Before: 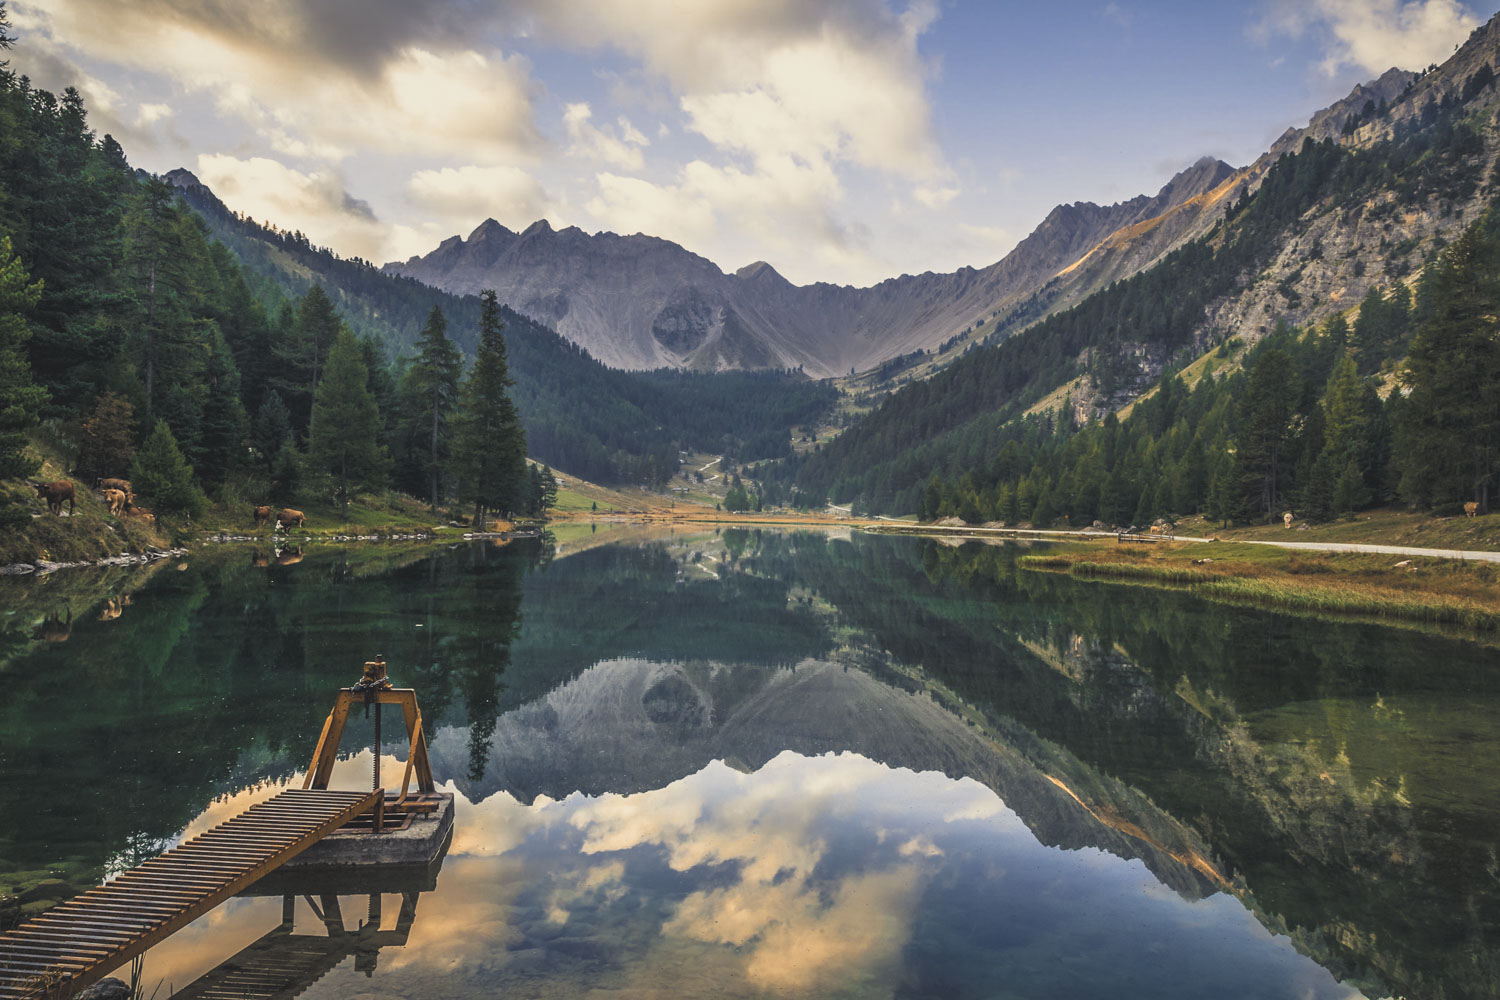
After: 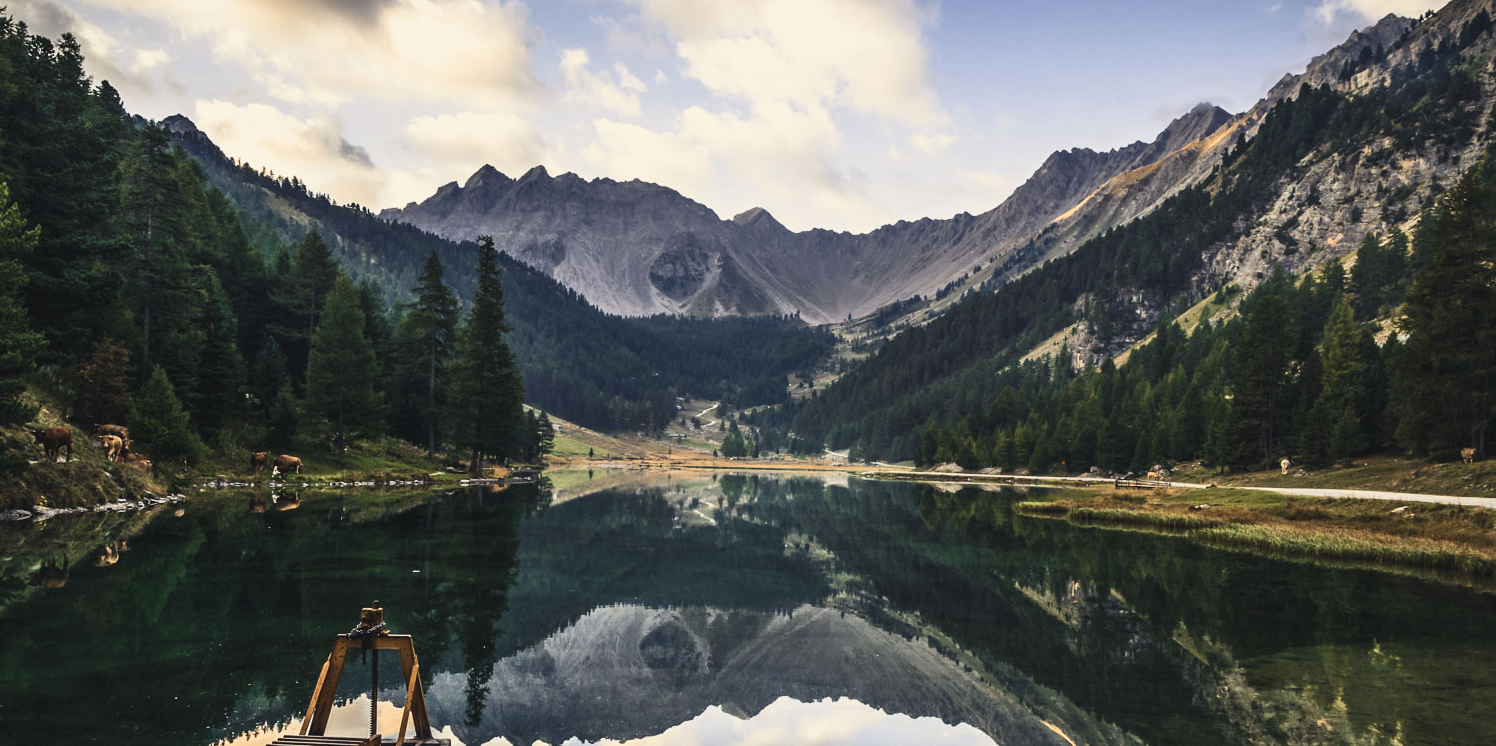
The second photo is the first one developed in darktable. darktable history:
crop: left 0.227%, top 5.5%, bottom 19.894%
contrast brightness saturation: contrast 0.274
